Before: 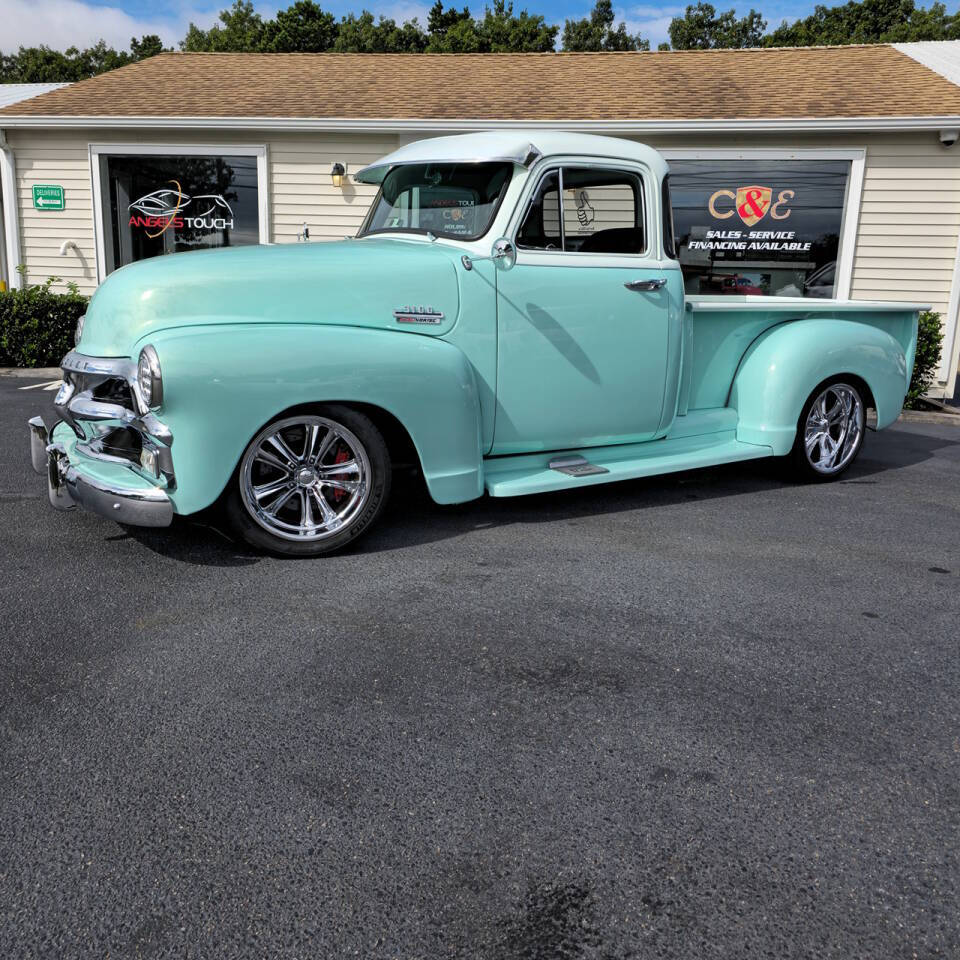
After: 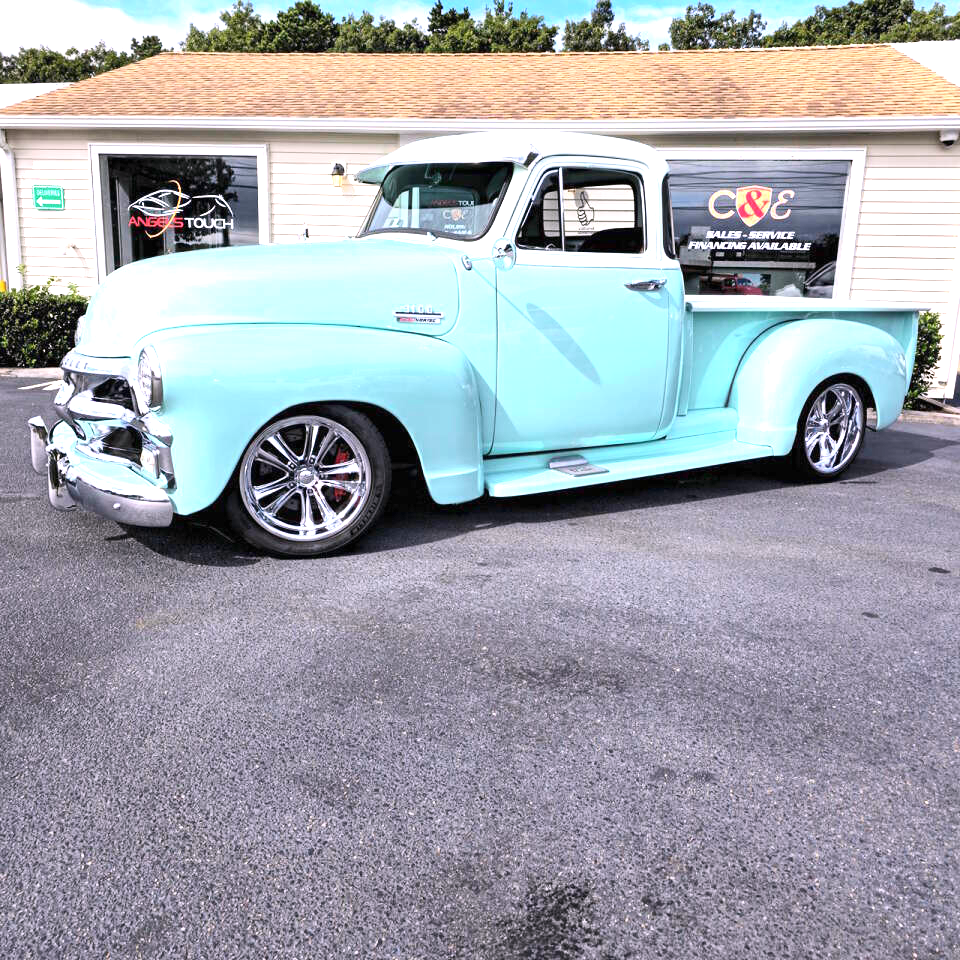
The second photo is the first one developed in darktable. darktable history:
exposure: black level correction 0, exposure 1.388 EV, compensate exposure bias true, compensate highlight preservation false
contrast brightness saturation: contrast 0.15, brightness 0.05
white balance: red 1.05, blue 1.072
